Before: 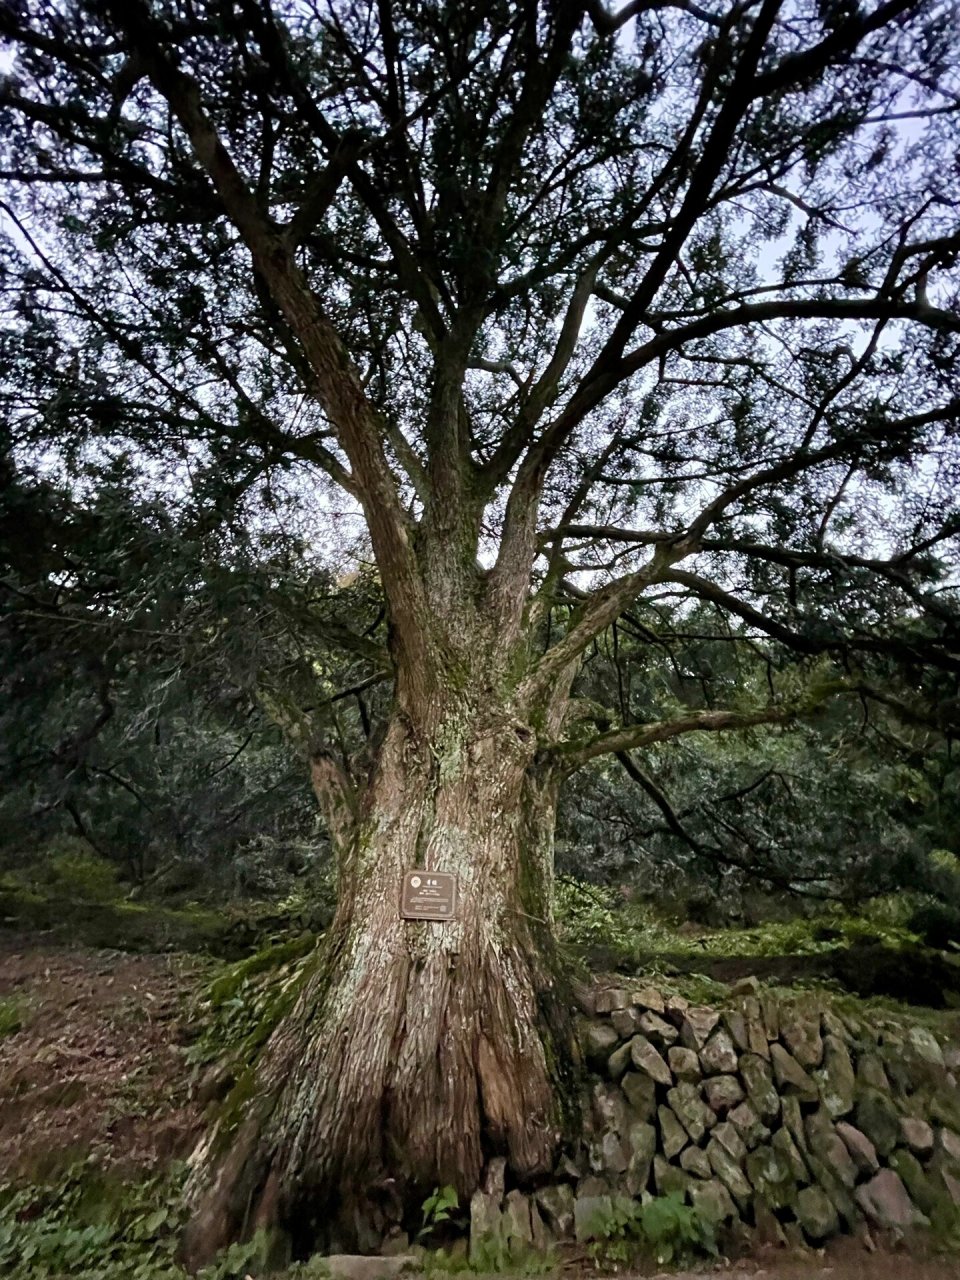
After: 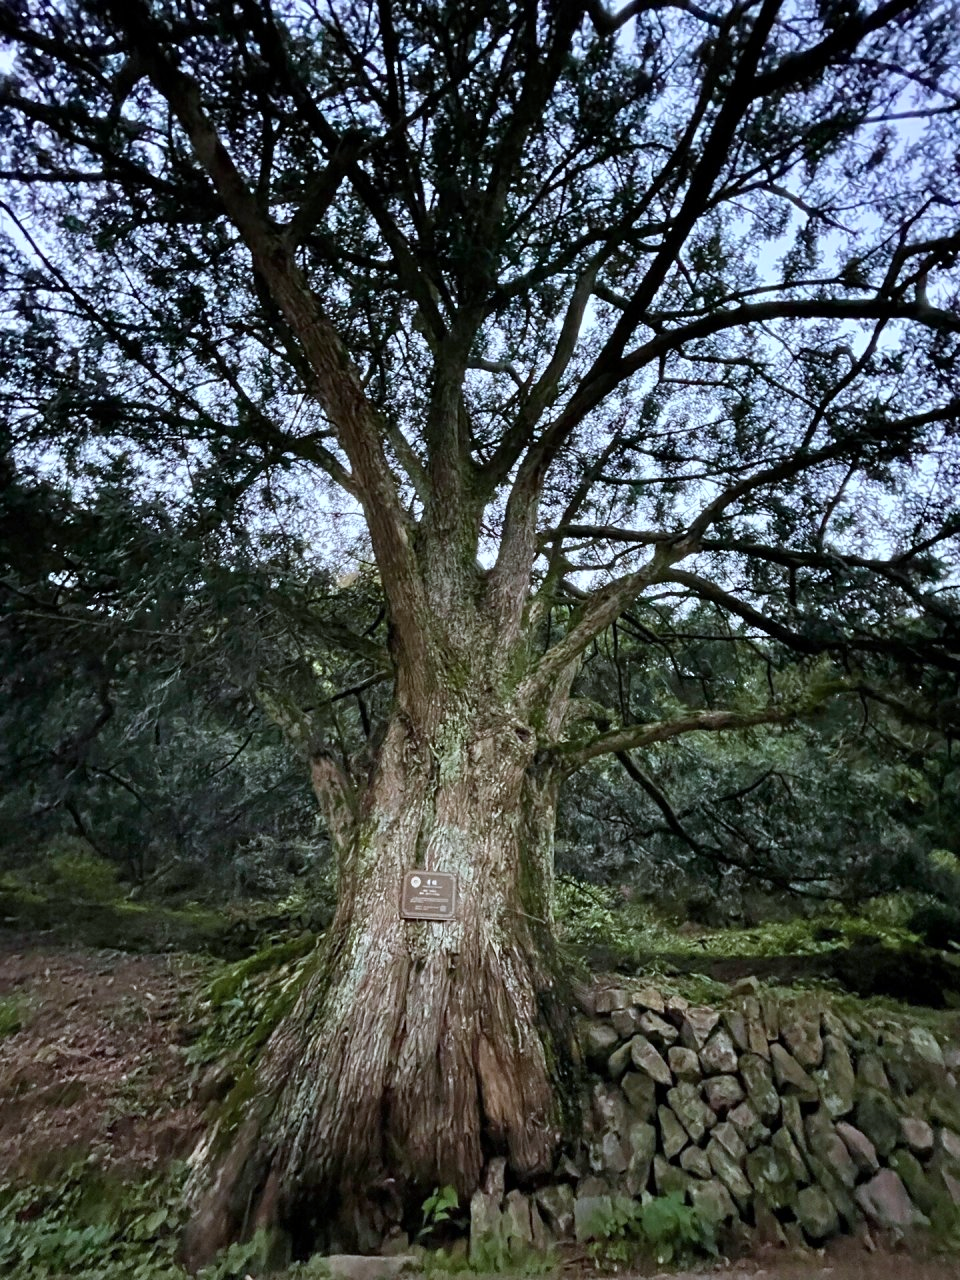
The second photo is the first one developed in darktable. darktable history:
shadows and highlights: shadows 13.22, white point adjustment 1.26, soften with gaussian
color calibration: illuminant custom, x 0.368, y 0.373, temperature 4348.23 K
